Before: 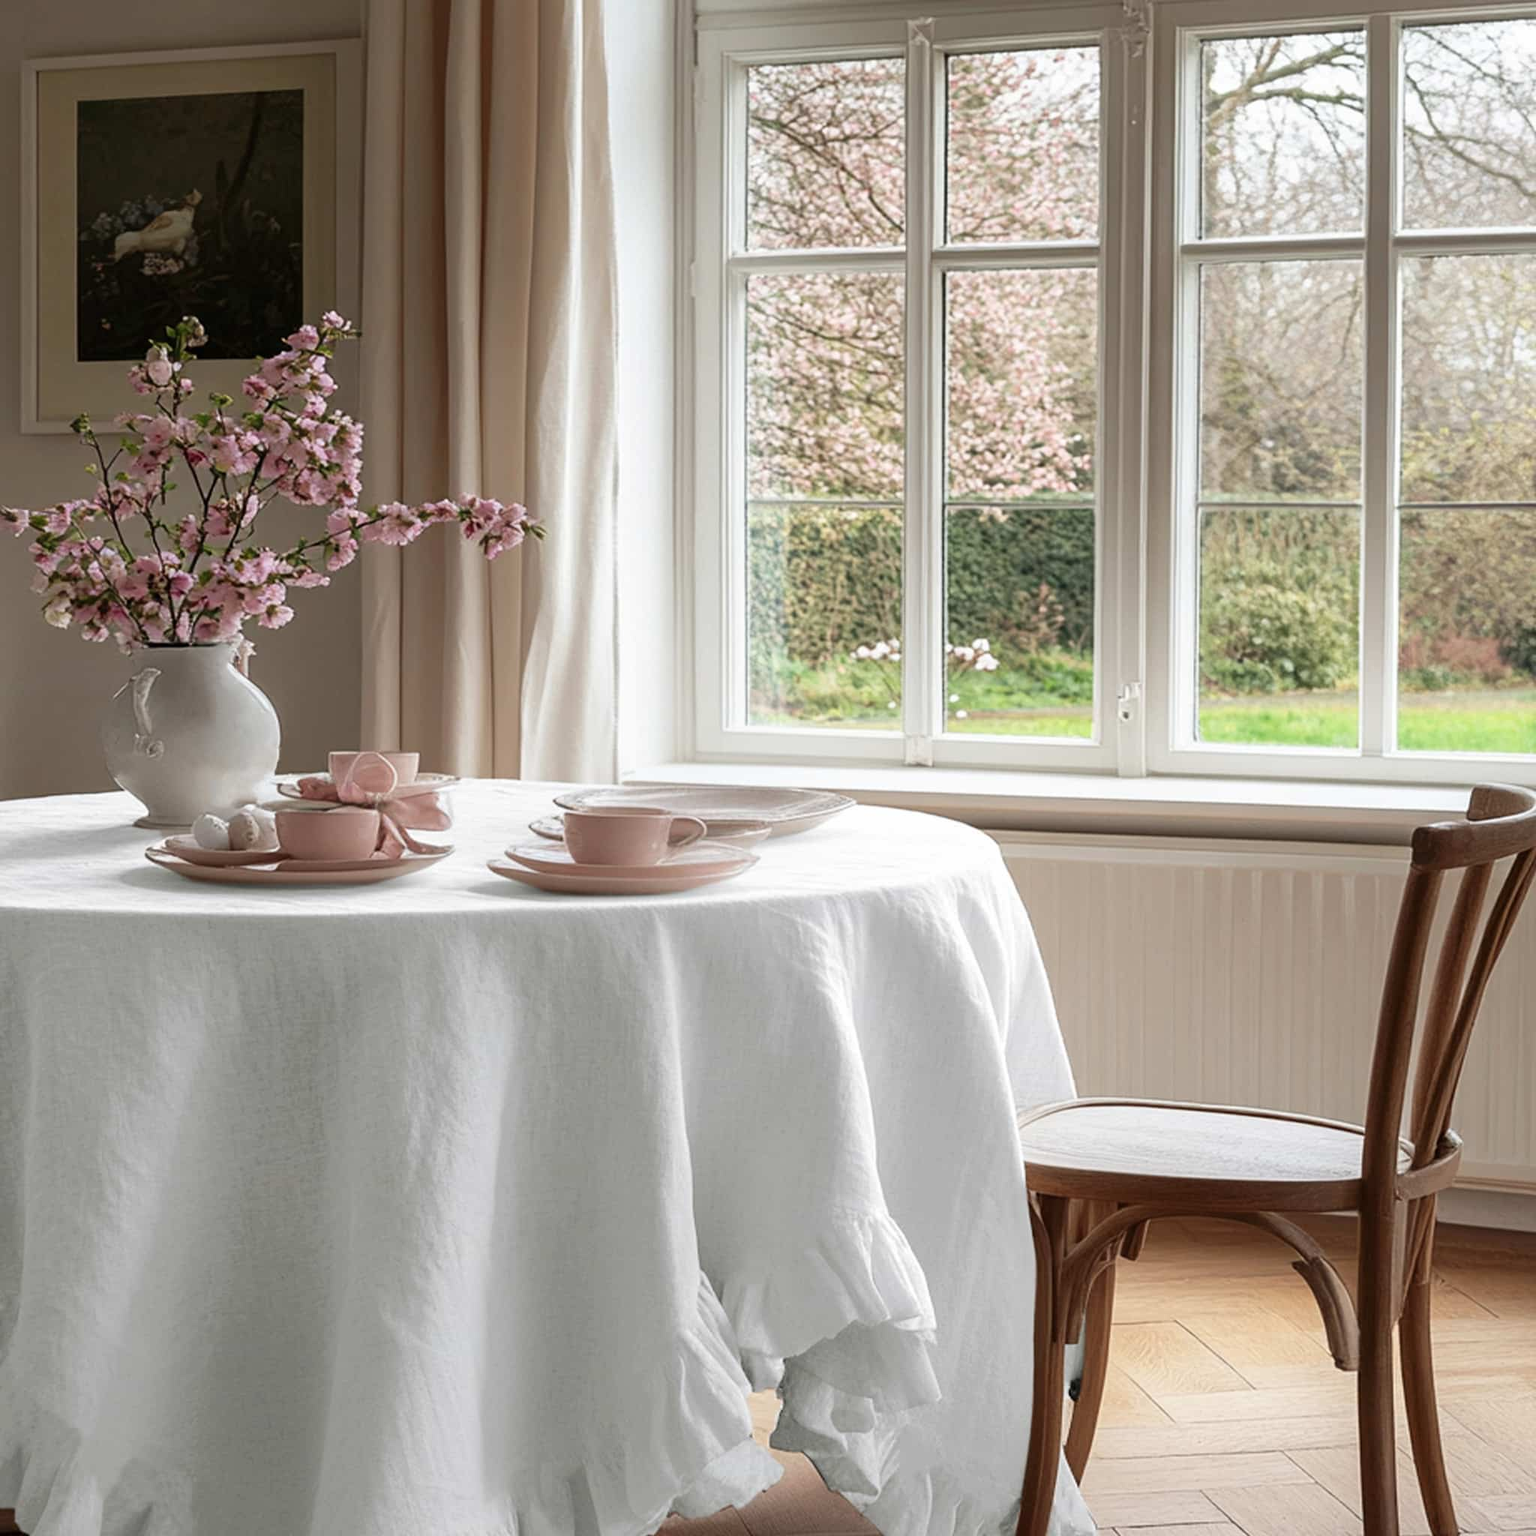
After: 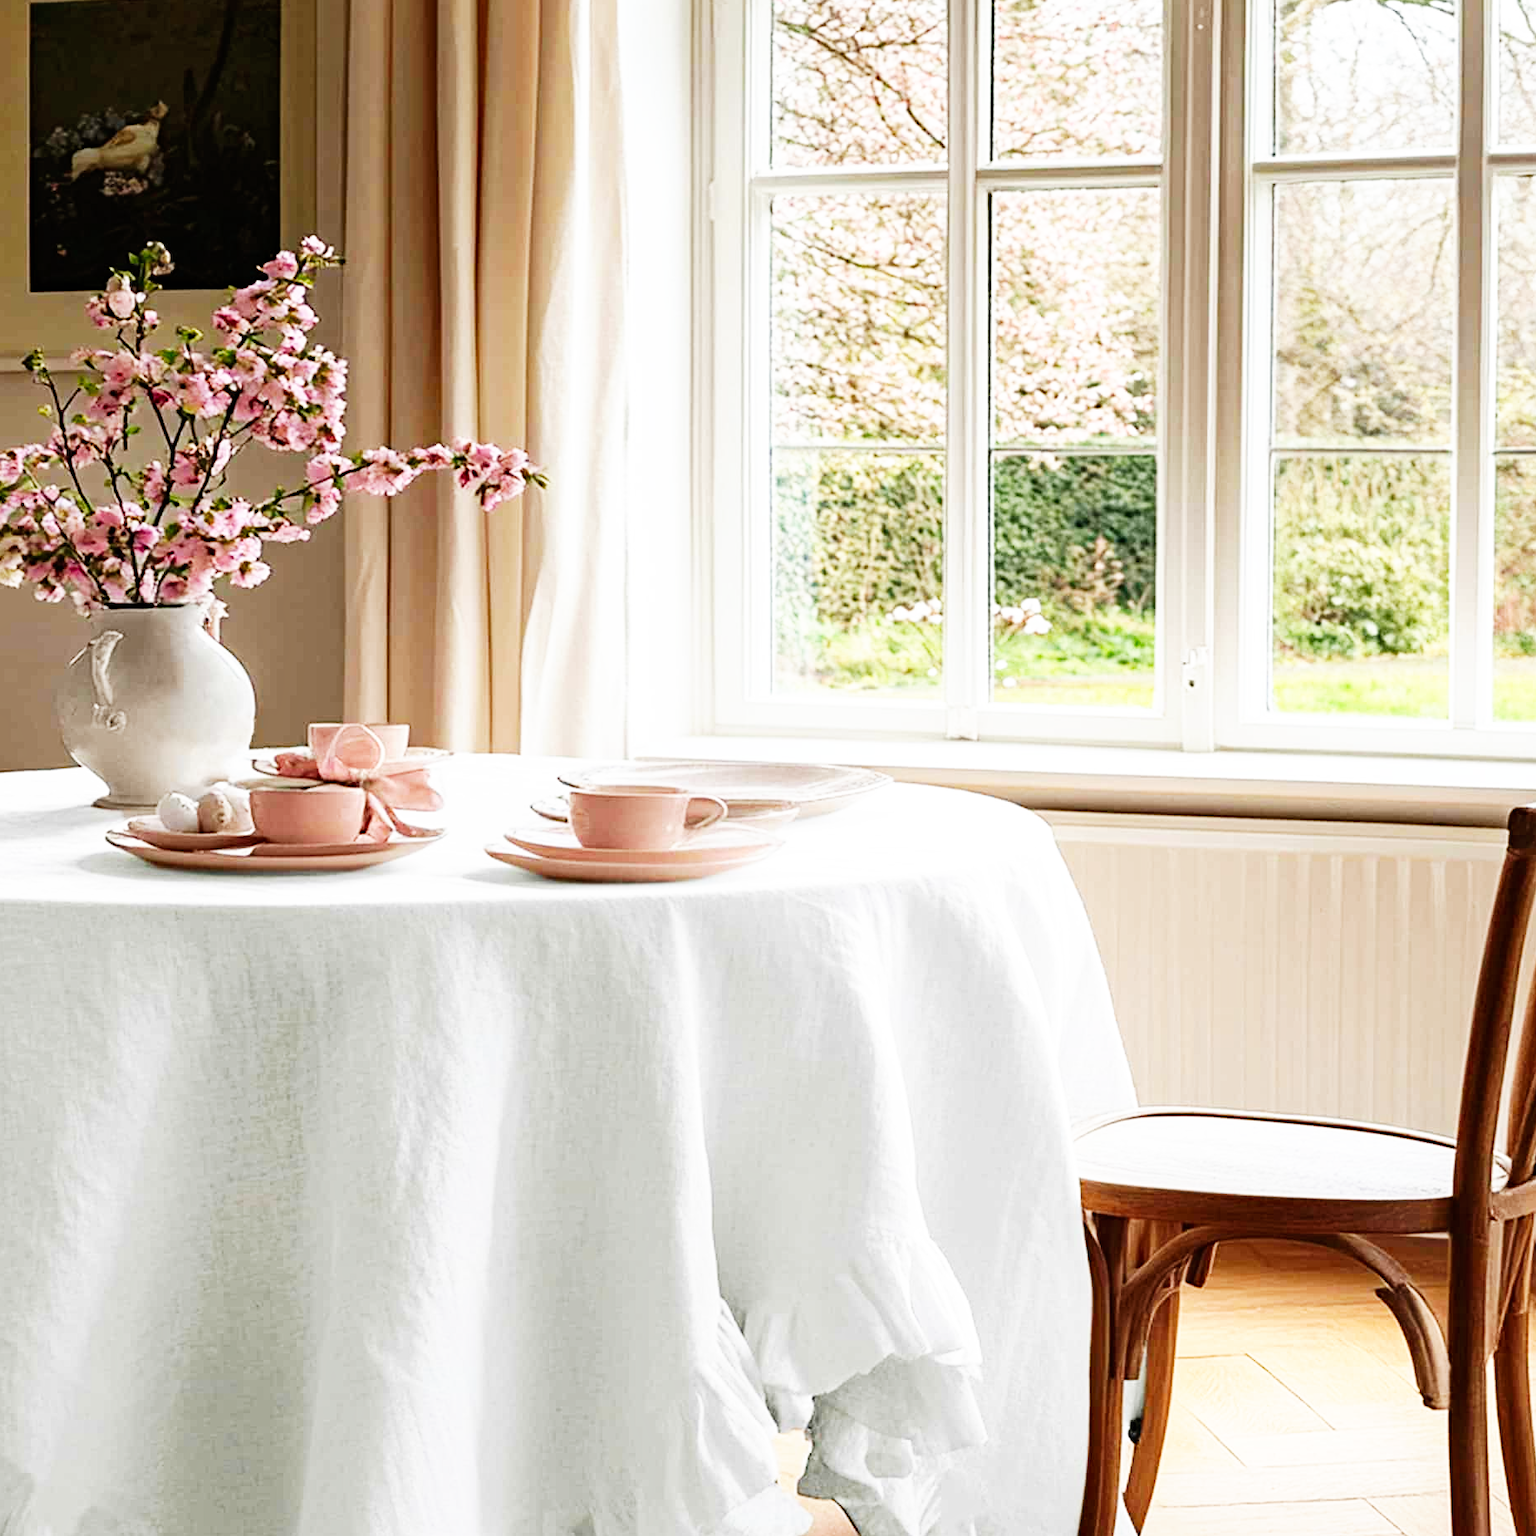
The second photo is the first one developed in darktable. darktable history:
haze removal: strength 0.29, distance 0.25, compatibility mode true, adaptive false
crop: left 3.305%, top 6.436%, right 6.389%, bottom 3.258%
base curve: curves: ch0 [(0, 0) (0.007, 0.004) (0.027, 0.03) (0.046, 0.07) (0.207, 0.54) (0.442, 0.872) (0.673, 0.972) (1, 1)], preserve colors none
